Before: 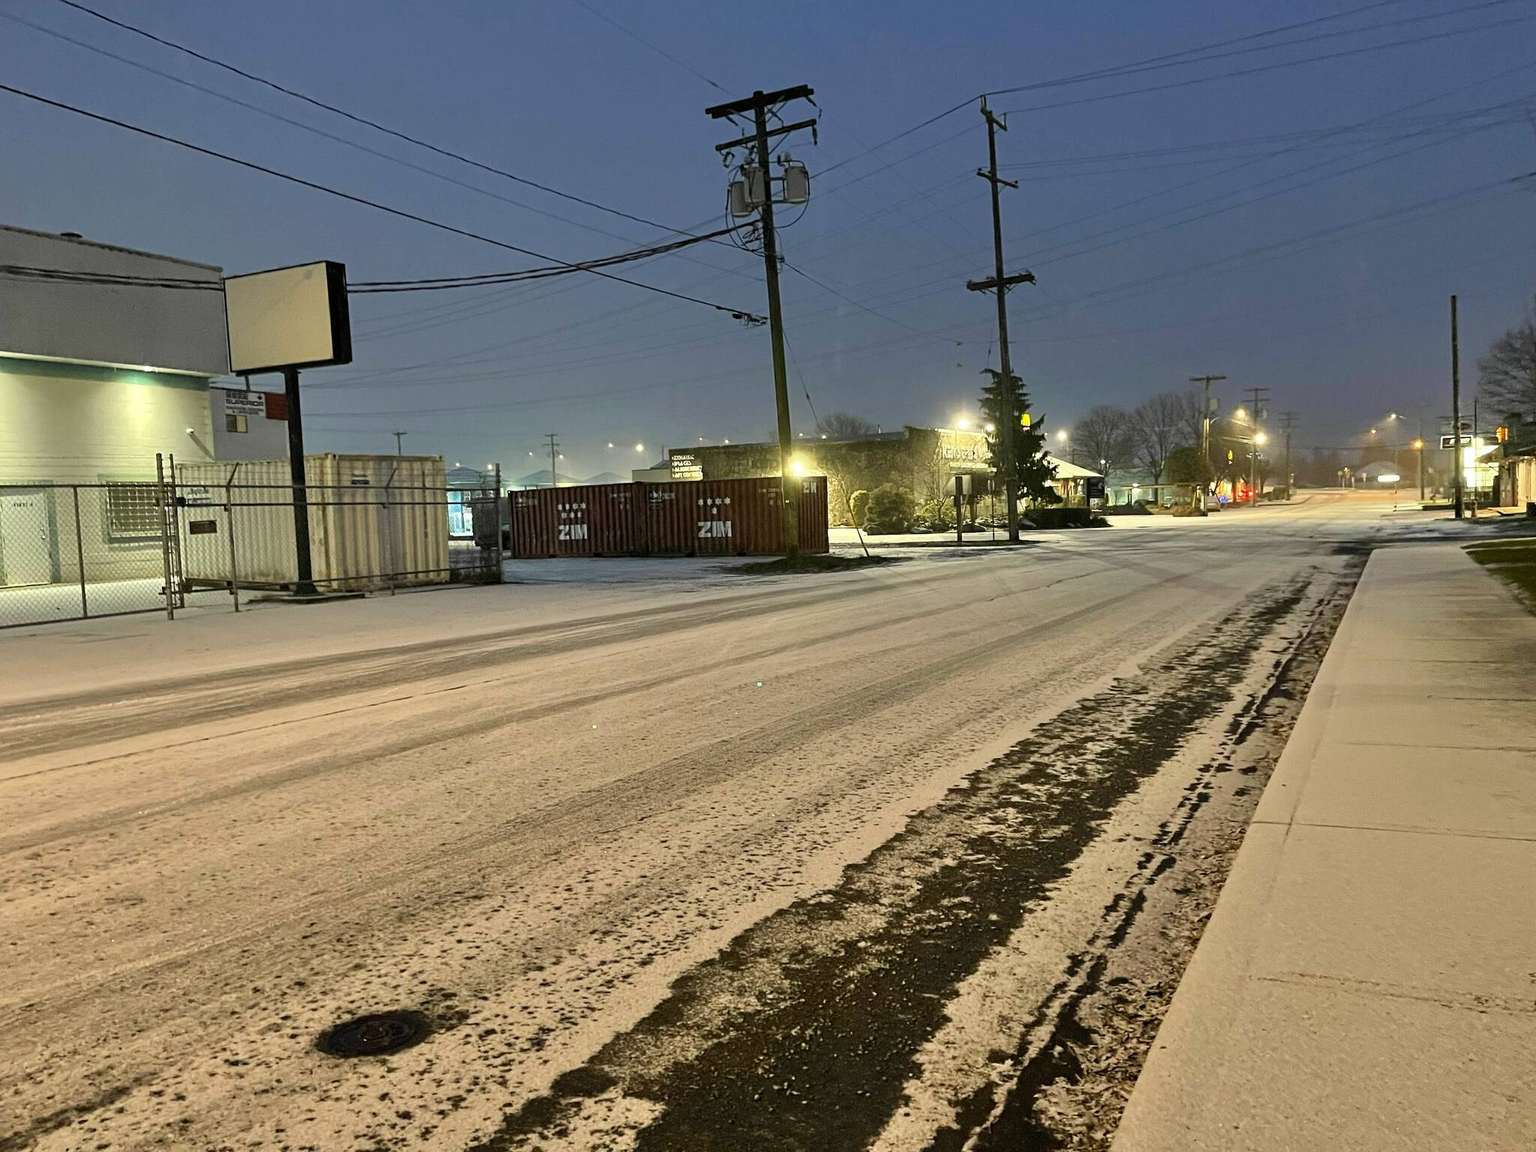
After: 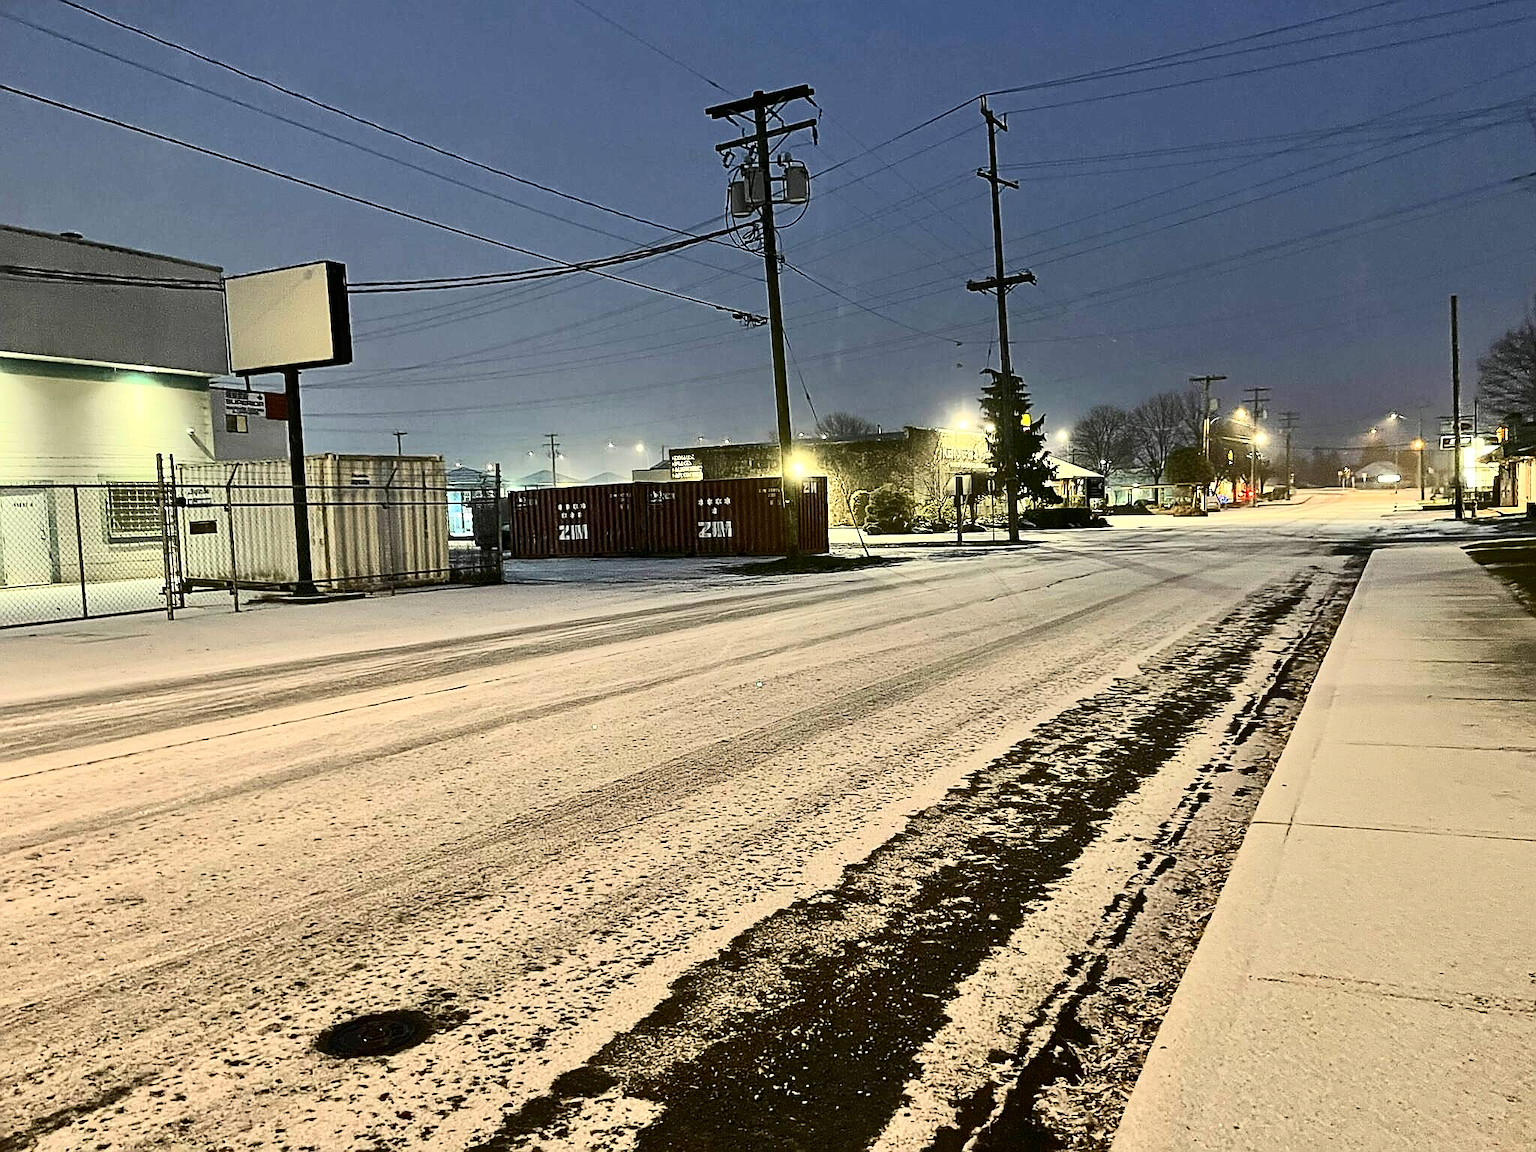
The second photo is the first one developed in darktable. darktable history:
sharpen: radius 1.402, amount 1.234, threshold 0.656
contrast brightness saturation: contrast 0.386, brightness 0.097
